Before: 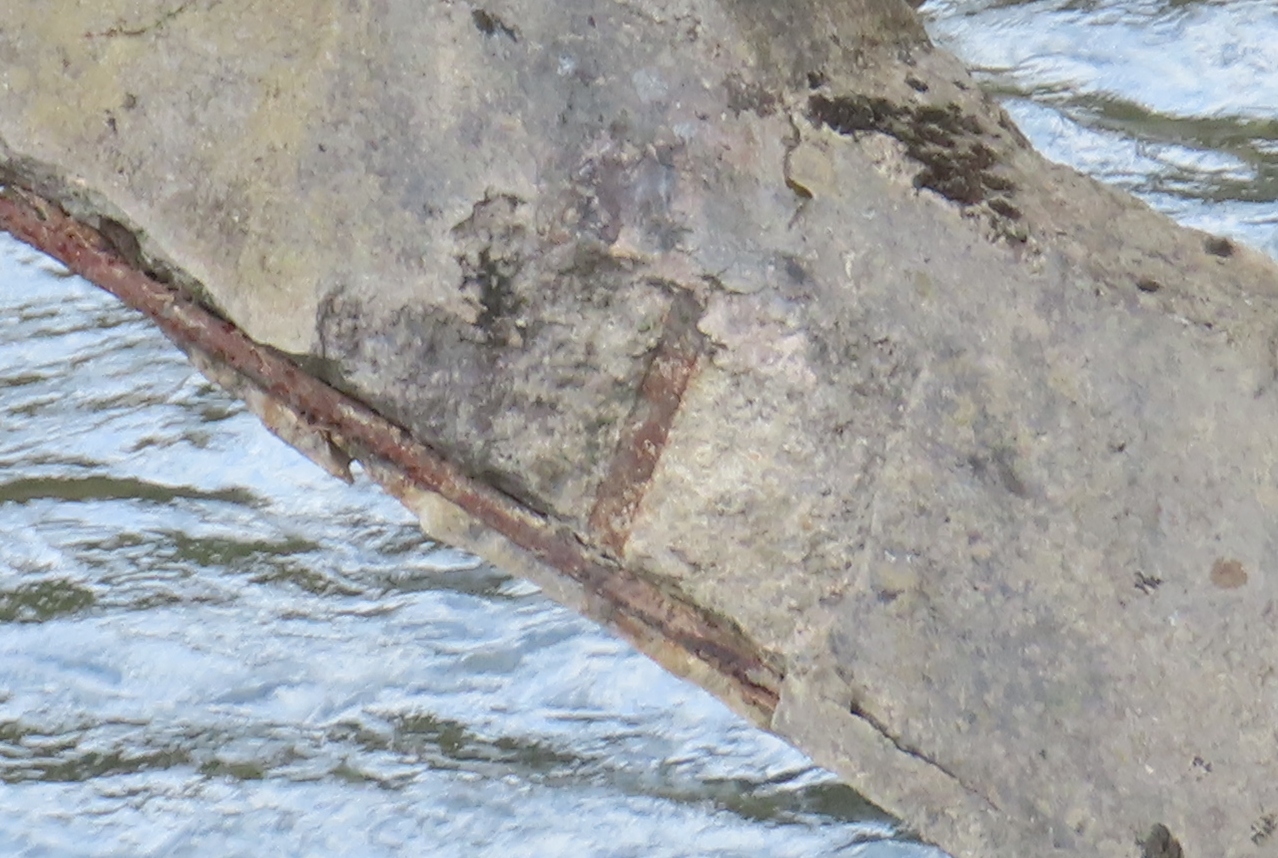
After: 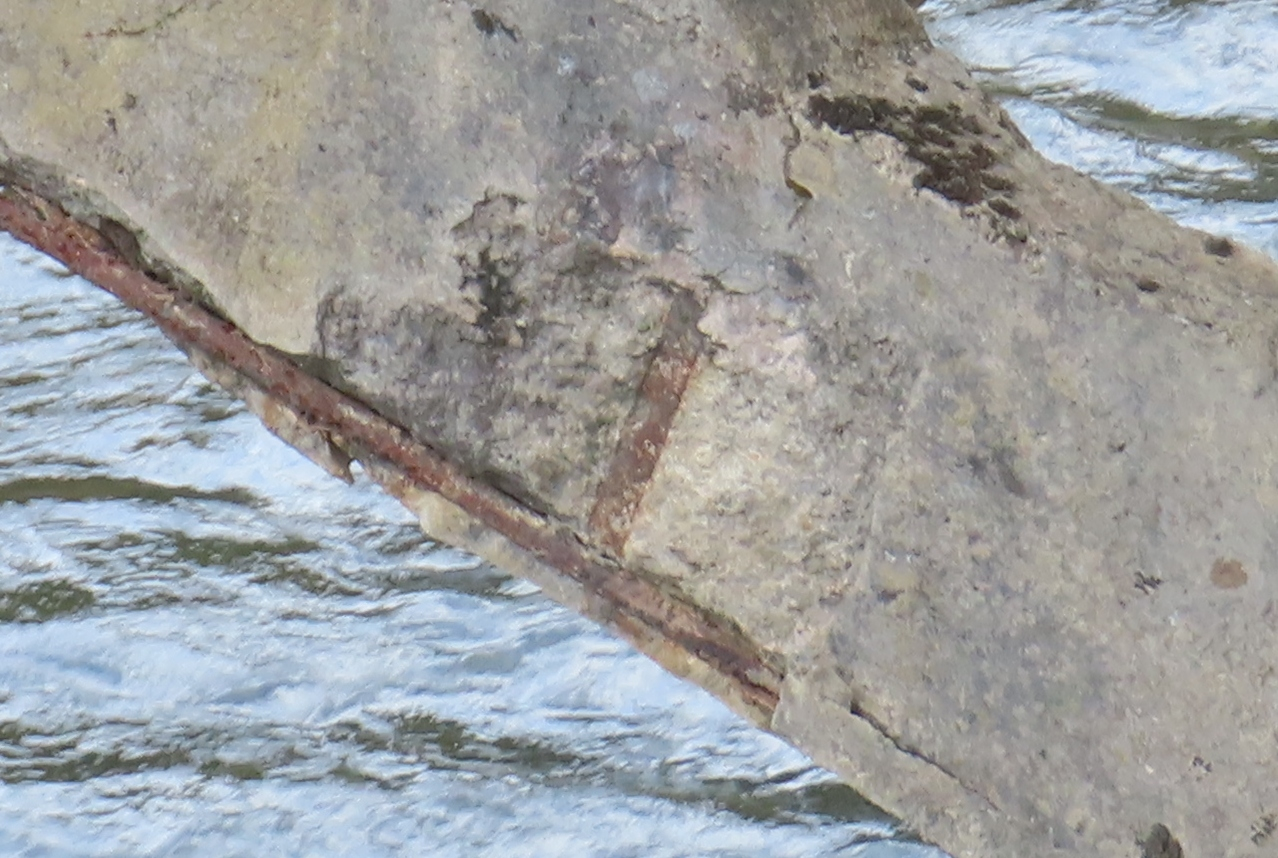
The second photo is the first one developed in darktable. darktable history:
shadows and highlights: shadows 36.48, highlights -28.12, soften with gaussian
